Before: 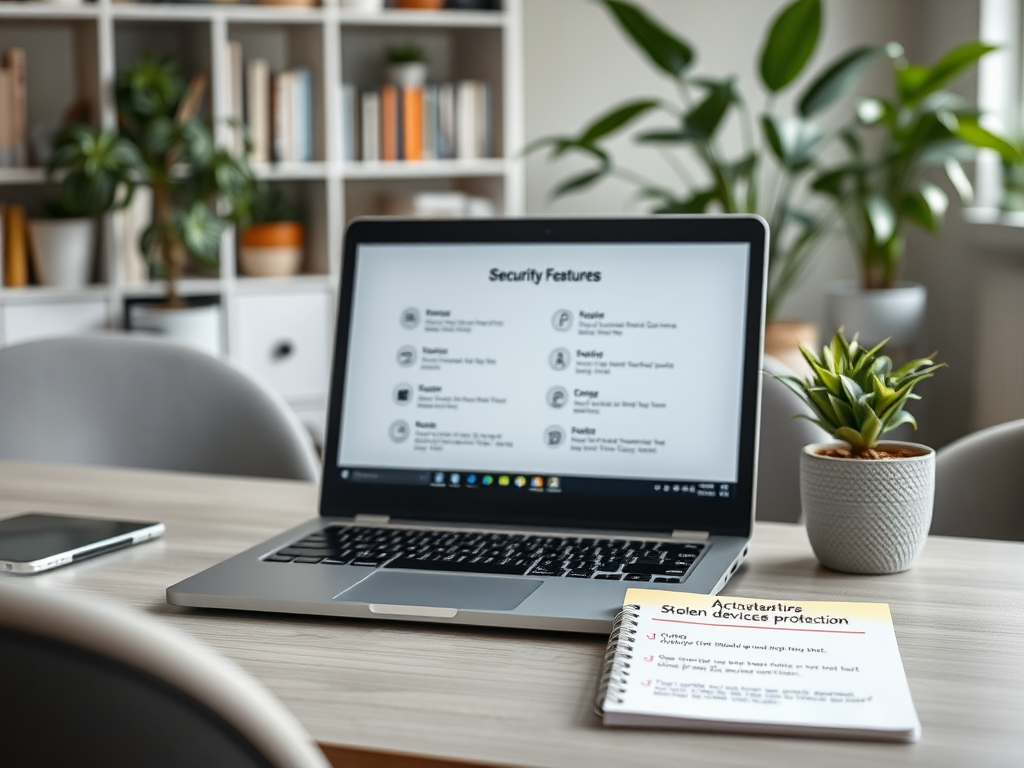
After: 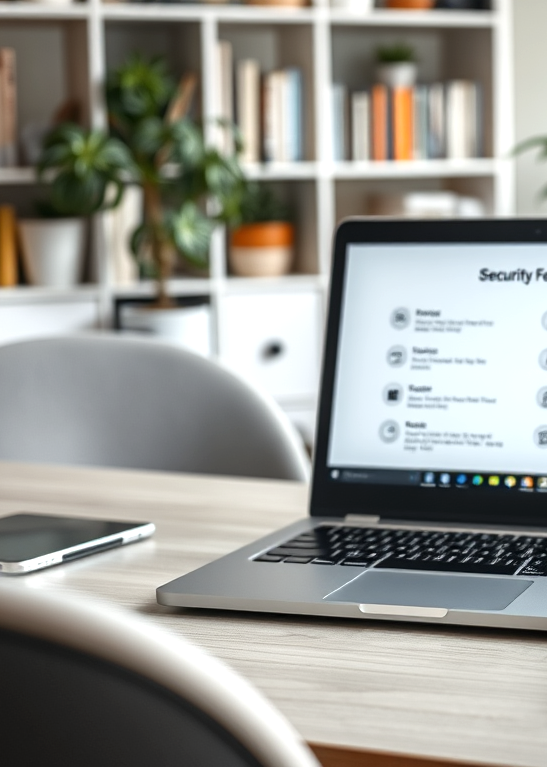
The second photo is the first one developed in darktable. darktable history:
exposure: exposure 0.489 EV, compensate exposure bias true, compensate highlight preservation false
crop: left 1.033%, right 45.519%, bottom 0.08%
